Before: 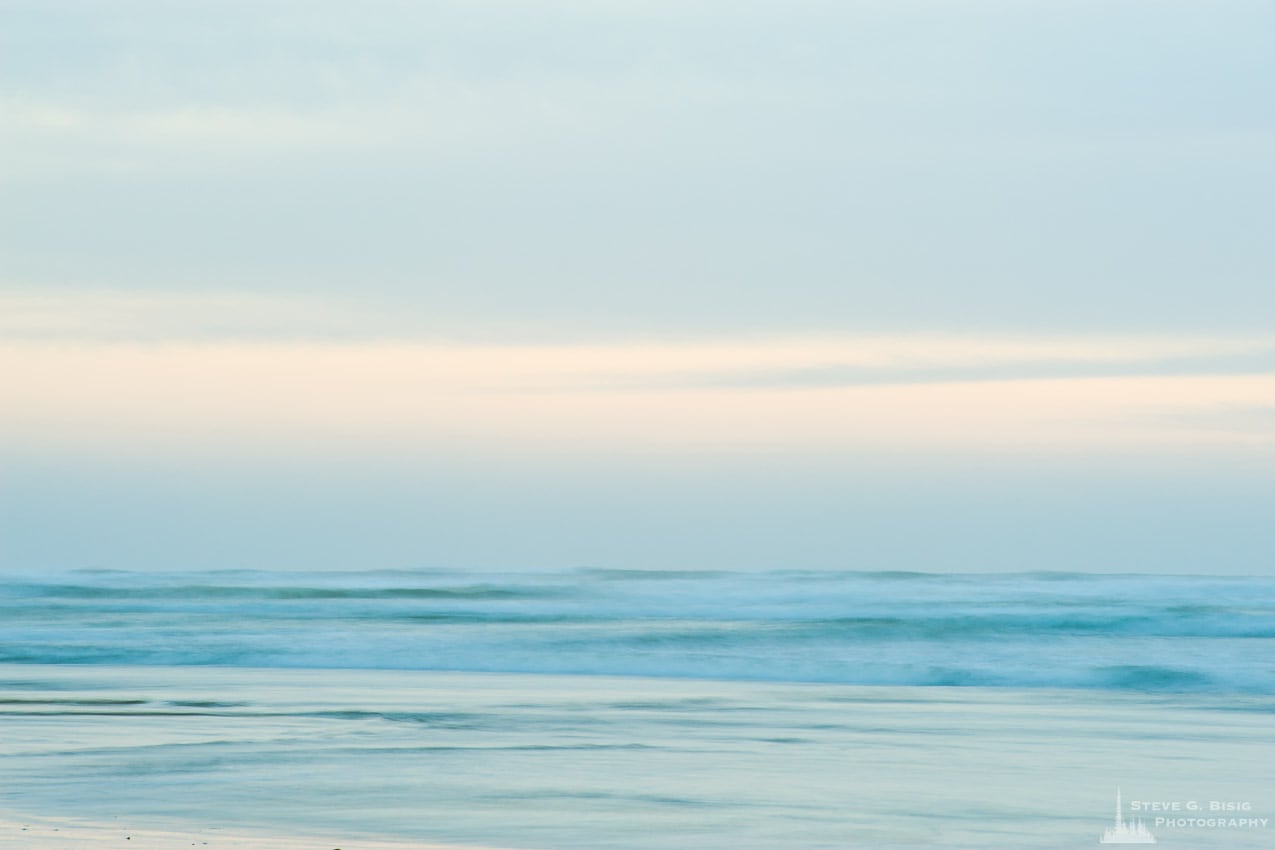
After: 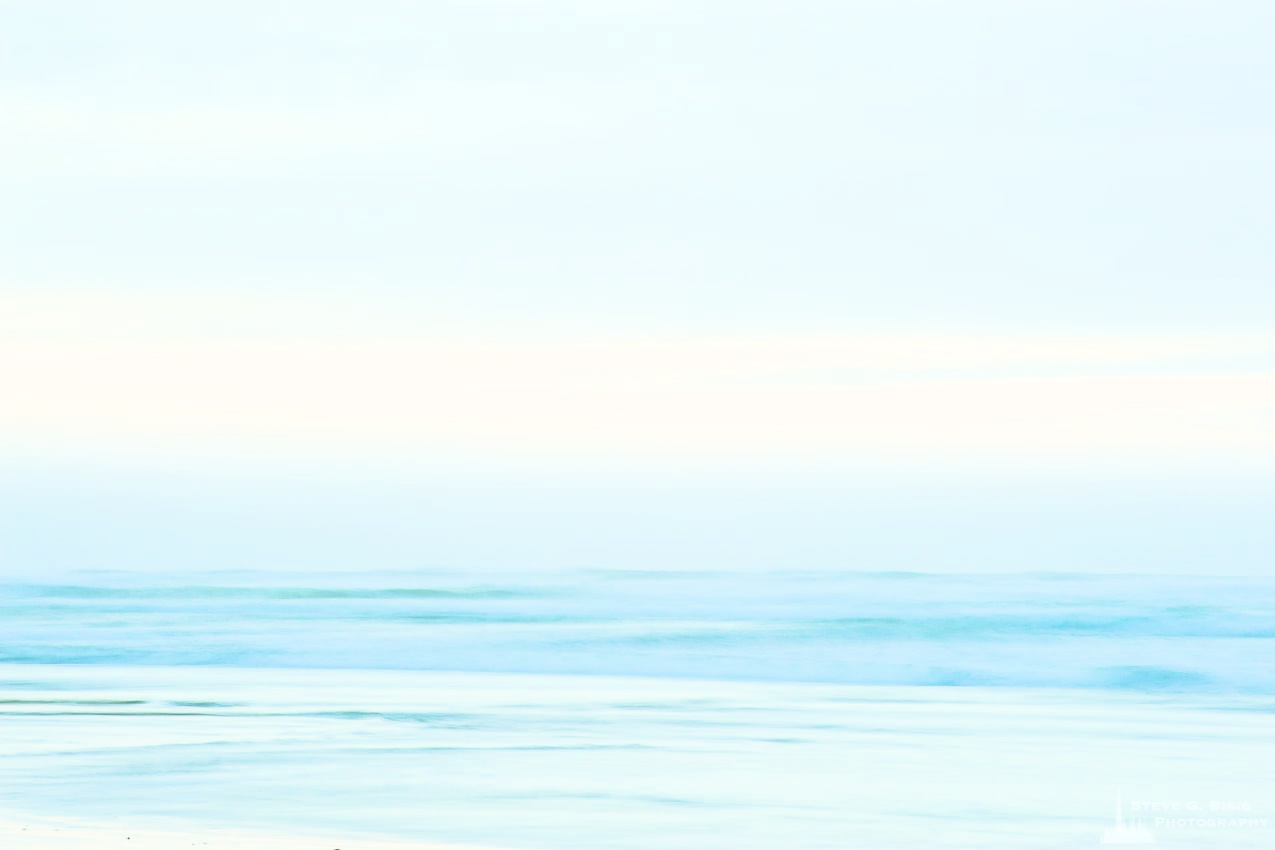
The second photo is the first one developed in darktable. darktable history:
filmic rgb: black relative exposure -7.65 EV, white relative exposure 4.56 EV, hardness 3.61
exposure: exposure 2.207 EV, compensate highlight preservation false
contrast brightness saturation: saturation -0.04
white balance: red 0.978, blue 0.999
